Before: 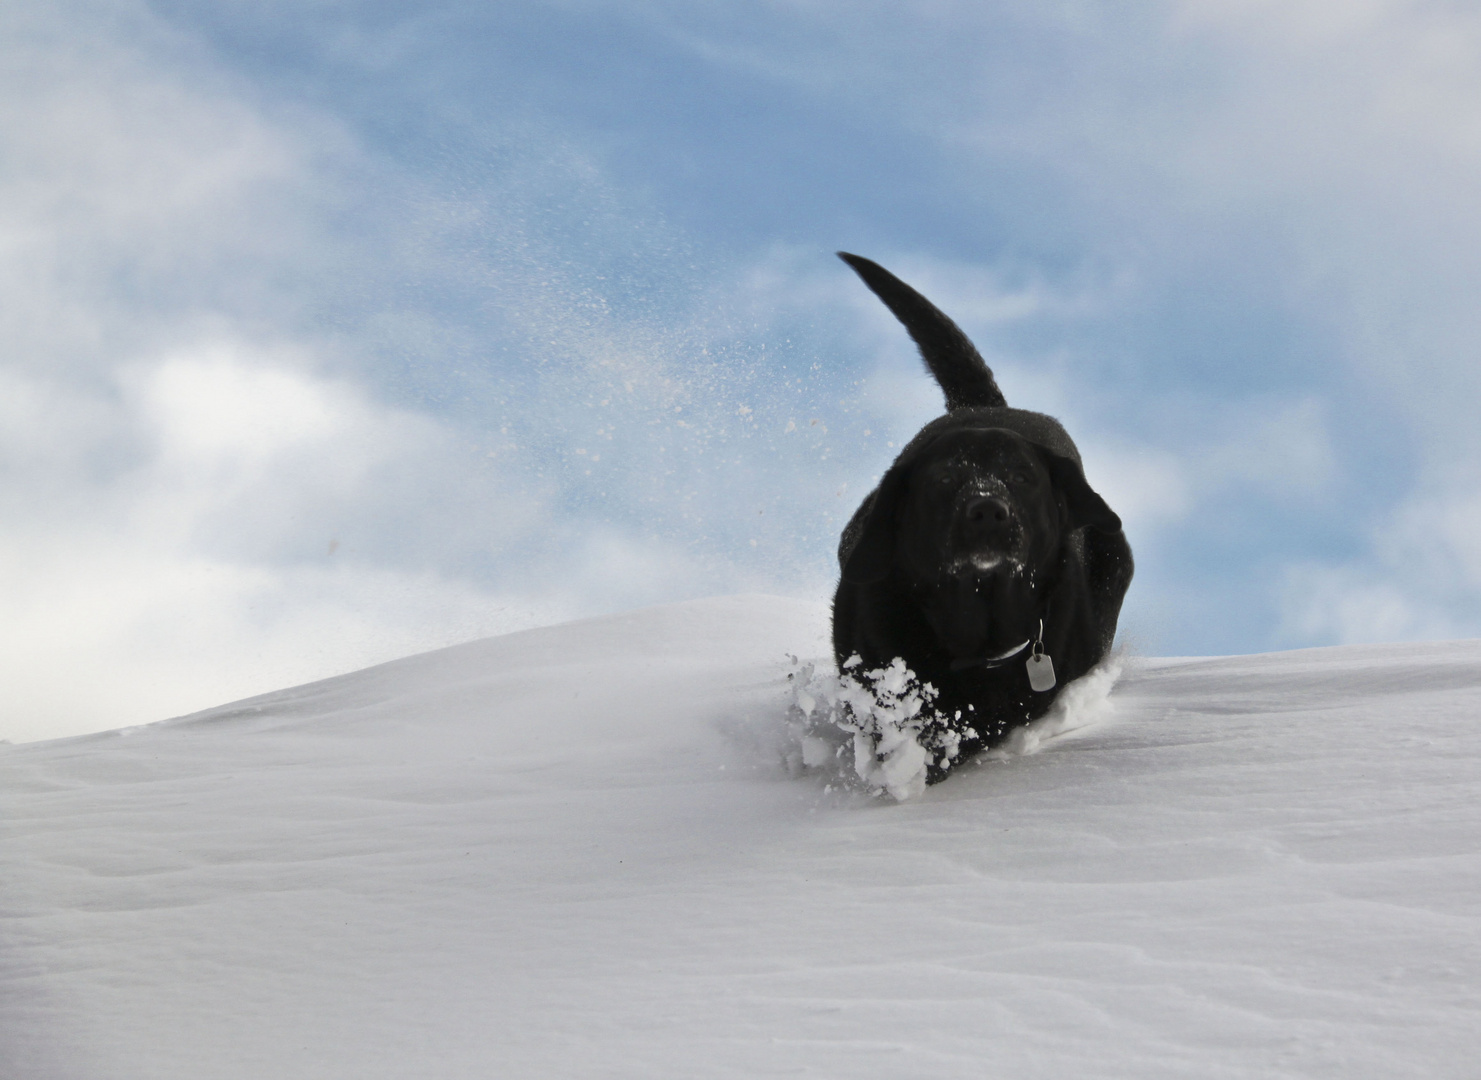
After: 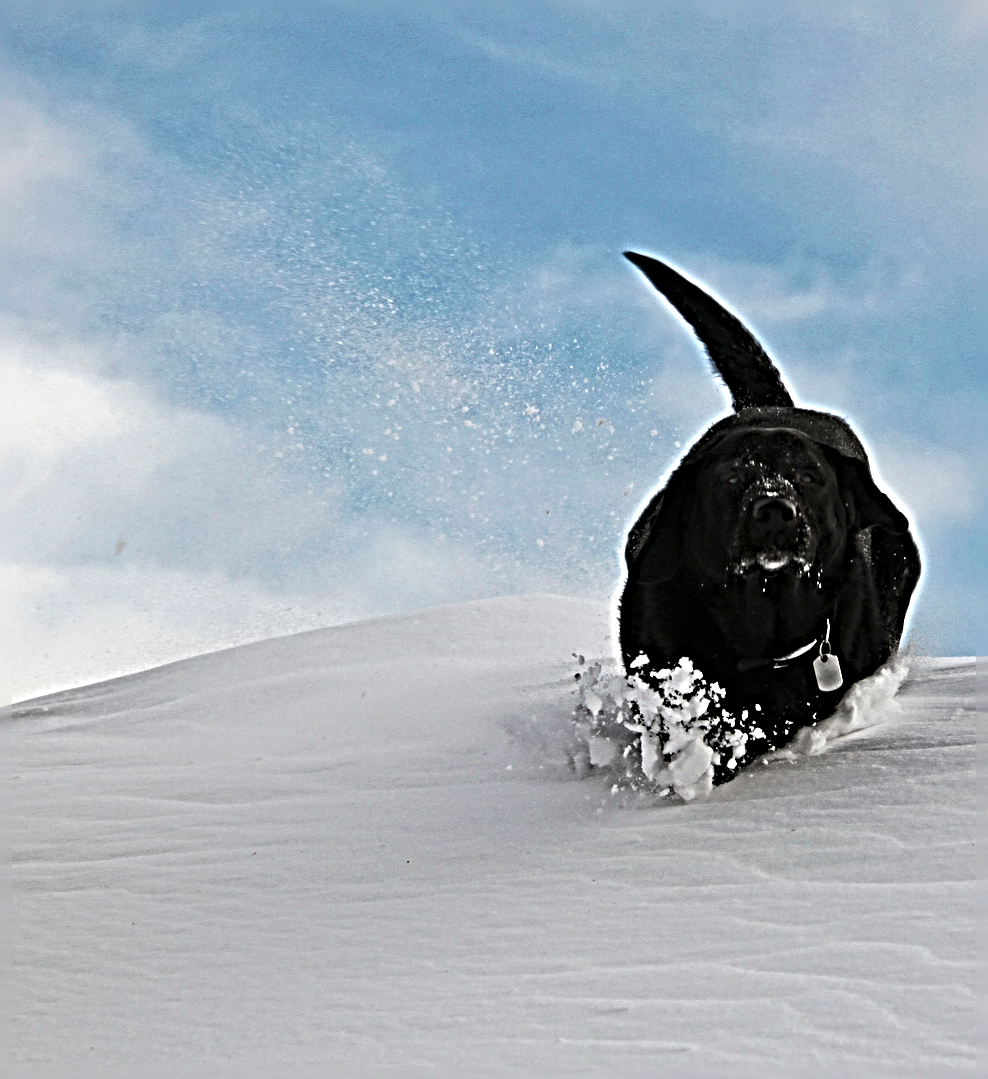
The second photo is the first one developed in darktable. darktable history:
crop and rotate: left 14.439%, right 18.819%
sharpen: radius 6.257, amount 1.8, threshold 0.15
